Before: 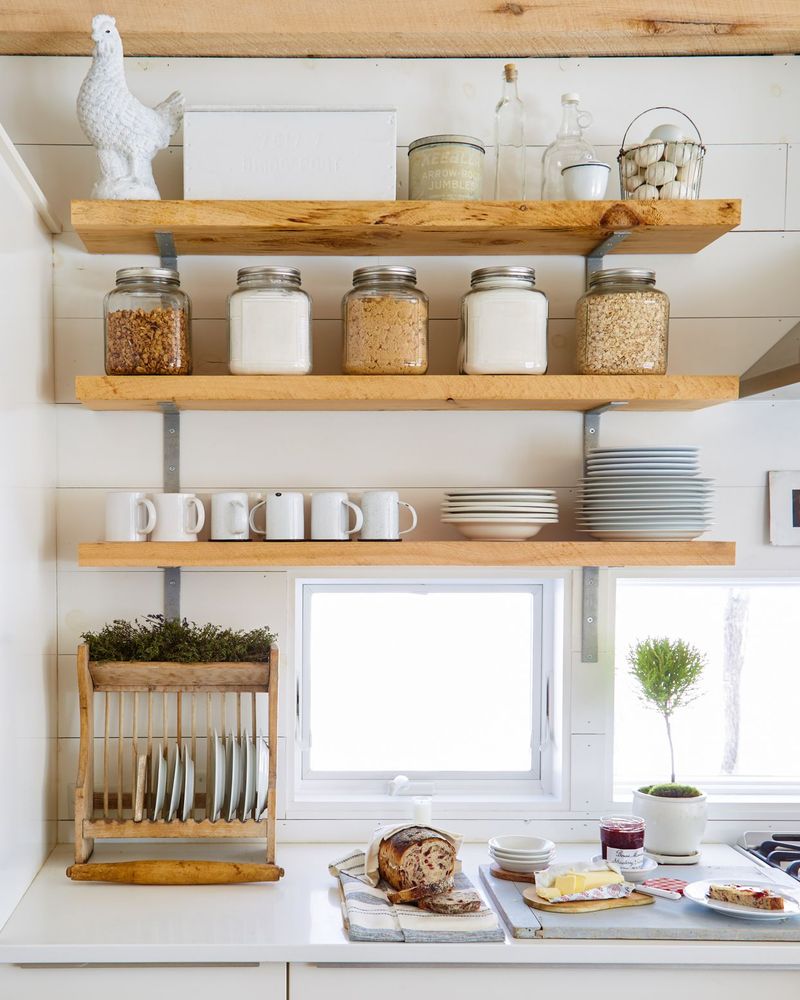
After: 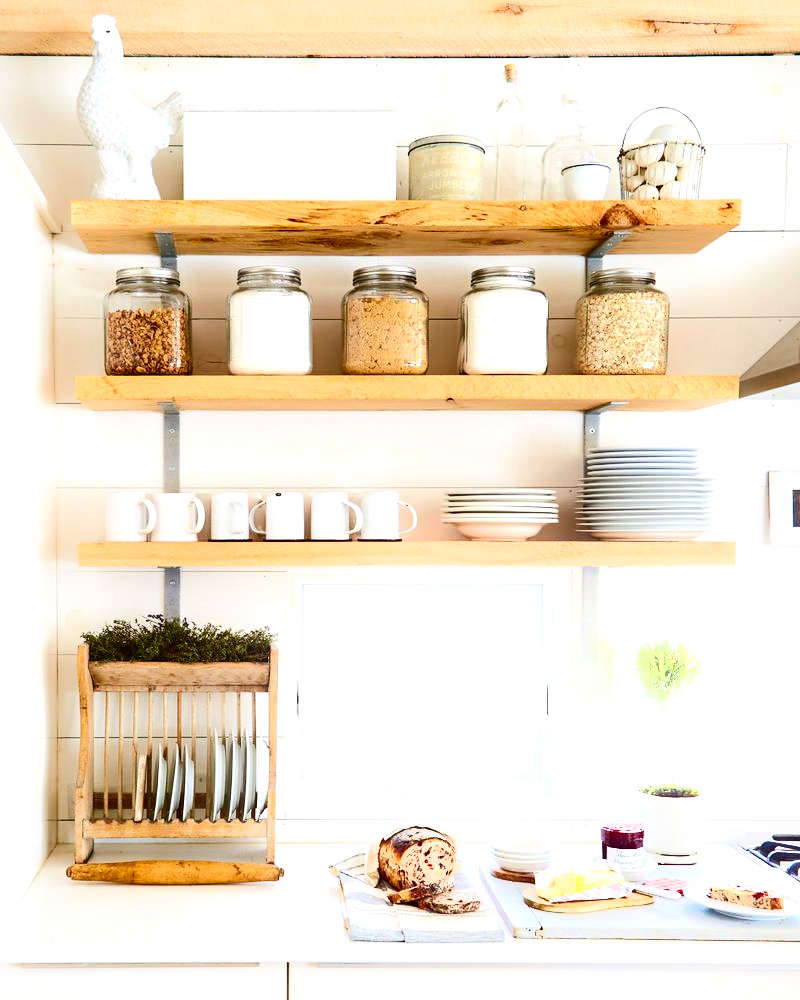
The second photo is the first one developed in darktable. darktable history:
exposure: black level correction 0, exposure 0.701 EV, compensate highlight preservation false
contrast brightness saturation: contrast 0.125, brightness -0.224, saturation 0.15
shadows and highlights: shadows -23.04, highlights 46.92, soften with gaussian
